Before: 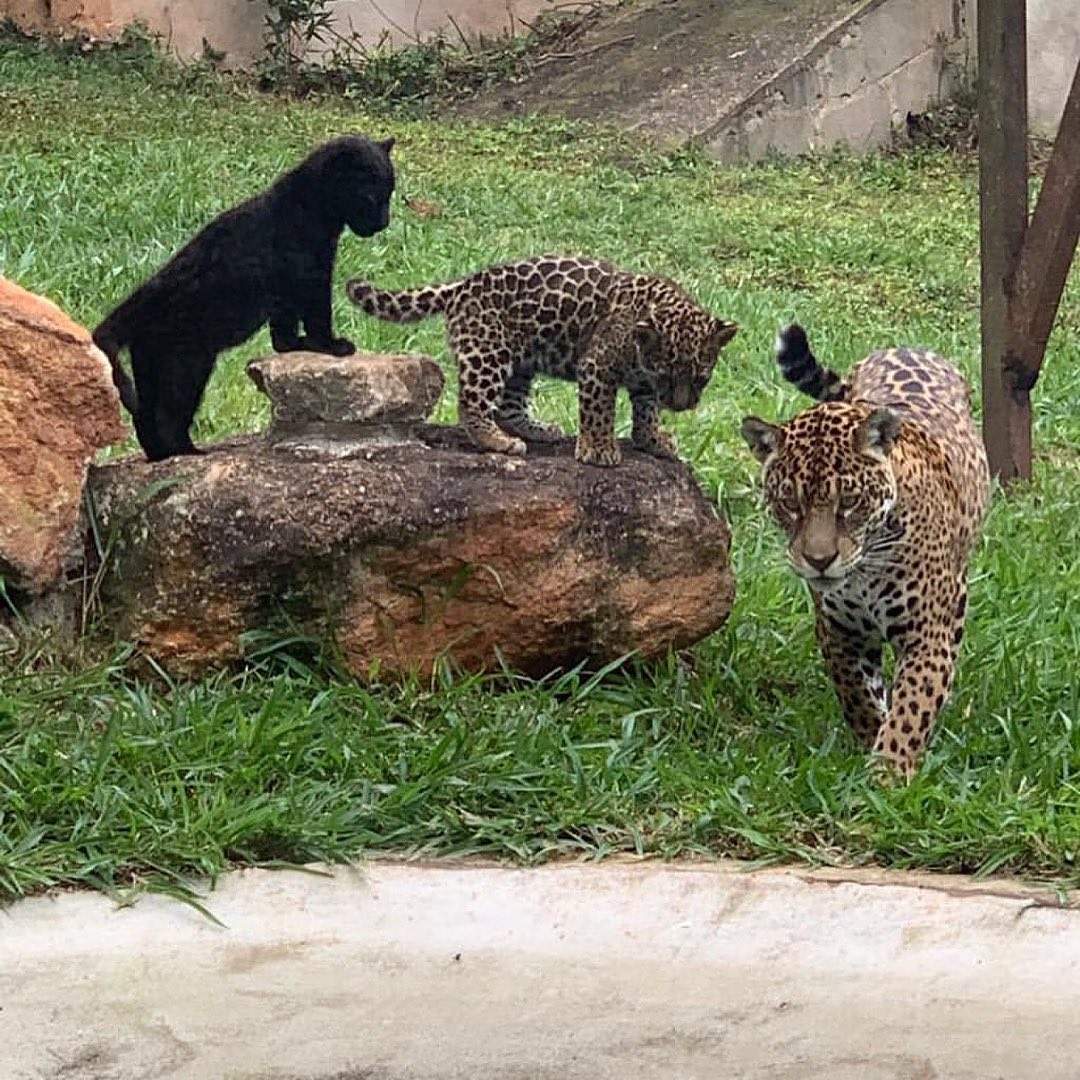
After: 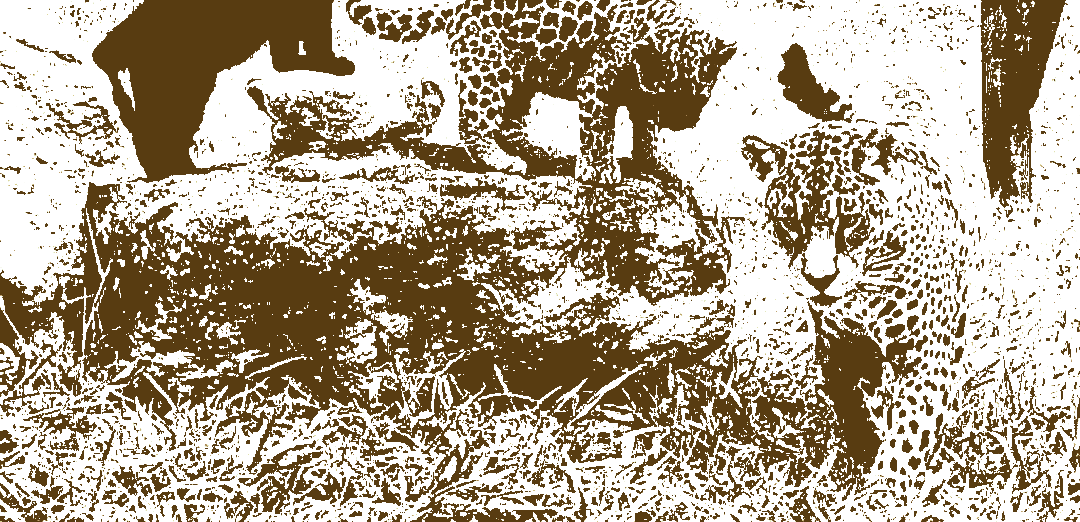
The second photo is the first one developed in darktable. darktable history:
exposure: black level correction 0.1, exposure 3 EV, compensate highlight preservation false
crop and rotate: top 26.056%, bottom 25.543%
shadows and highlights: shadows 40, highlights -54, highlights color adjustment 46%, low approximation 0.01, soften with gaussian
sharpen: radius 1.864, amount 0.398, threshold 1.271
colorize: hue 28.8°, source mix 100%
split-toning: shadows › hue 290.82°, shadows › saturation 0.34, highlights › saturation 0.38, balance 0, compress 50%
